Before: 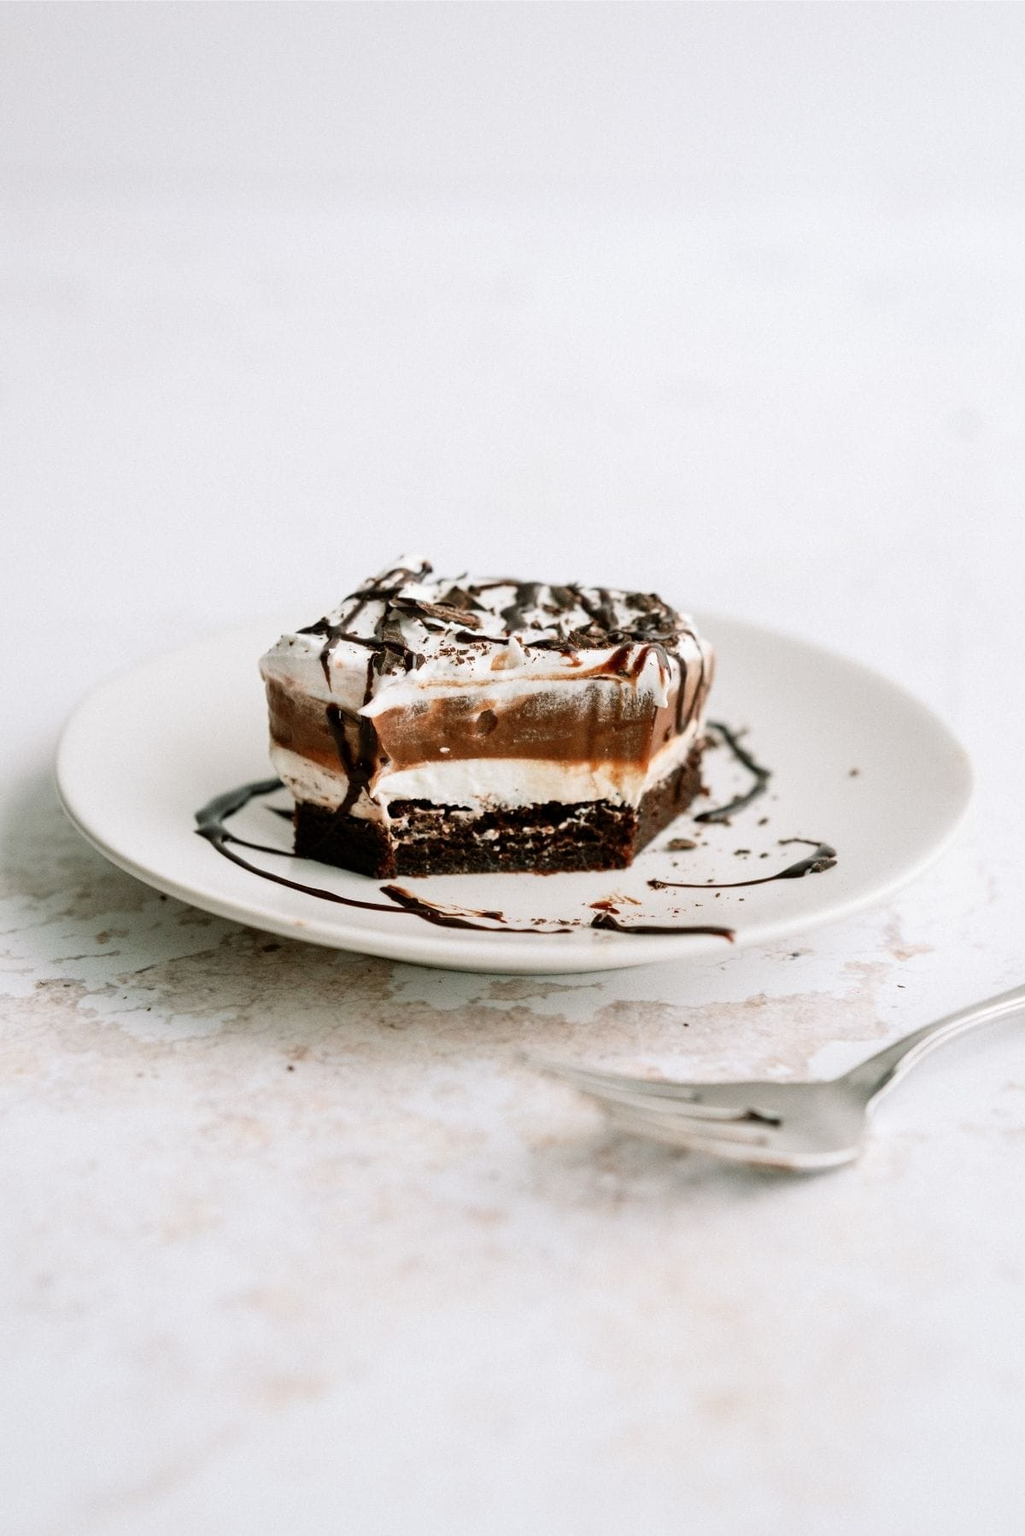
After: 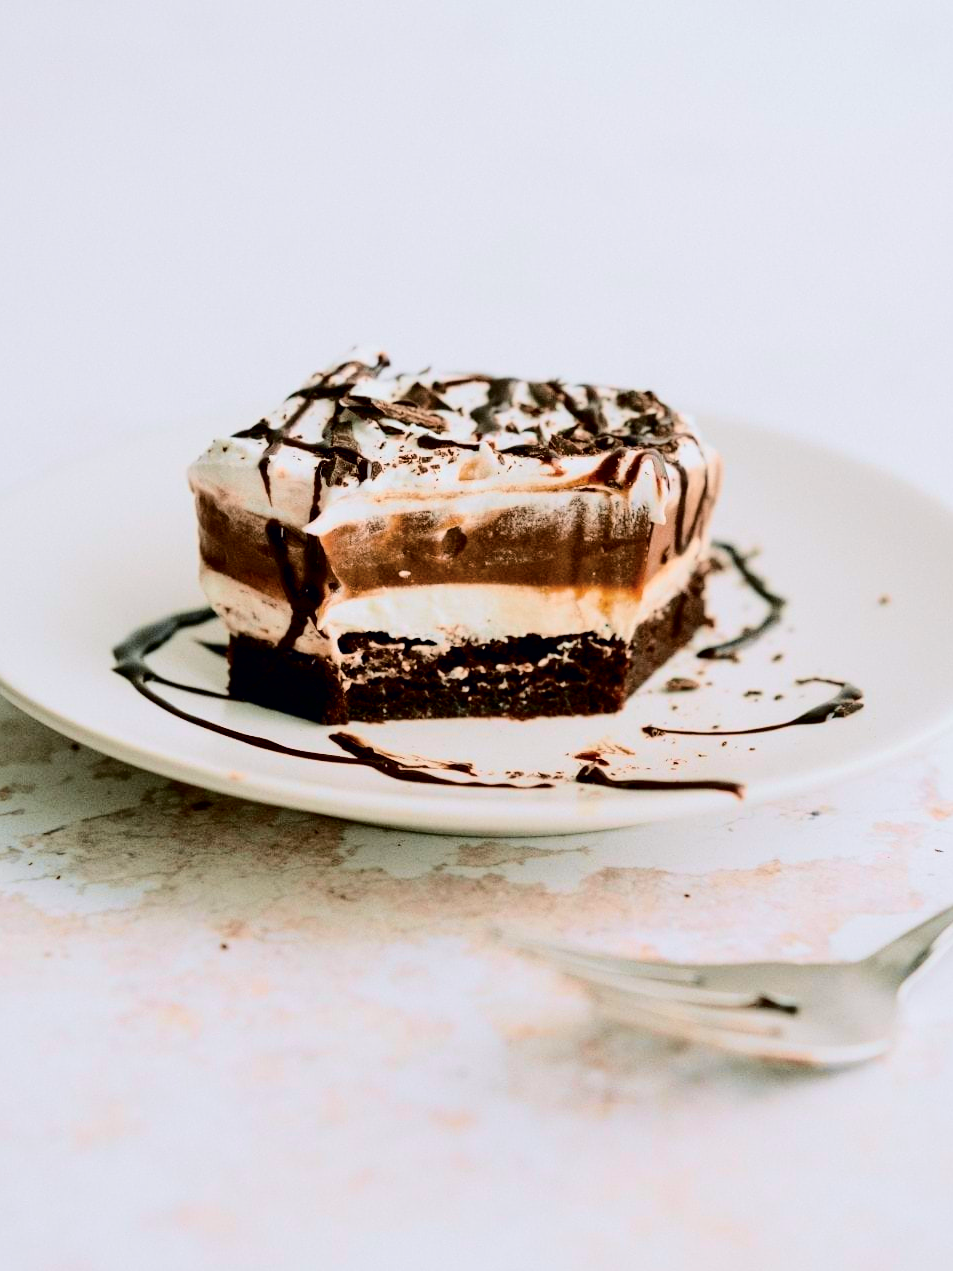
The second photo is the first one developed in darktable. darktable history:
color balance rgb: linear chroma grading › global chroma 15%, perceptual saturation grading › global saturation 30%
crop: left 9.712%, top 16.928%, right 10.845%, bottom 12.332%
tone curve: curves: ch0 [(0, 0) (0.049, 0.01) (0.154, 0.081) (0.491, 0.56) (0.739, 0.794) (0.992, 0.937)]; ch1 [(0, 0) (0.172, 0.123) (0.317, 0.272) (0.401, 0.422) (0.499, 0.497) (0.531, 0.54) (0.615, 0.603) (0.741, 0.783) (1, 1)]; ch2 [(0, 0) (0.411, 0.424) (0.462, 0.464) (0.502, 0.489) (0.544, 0.551) (0.686, 0.638) (1, 1)], color space Lab, independent channels, preserve colors none
